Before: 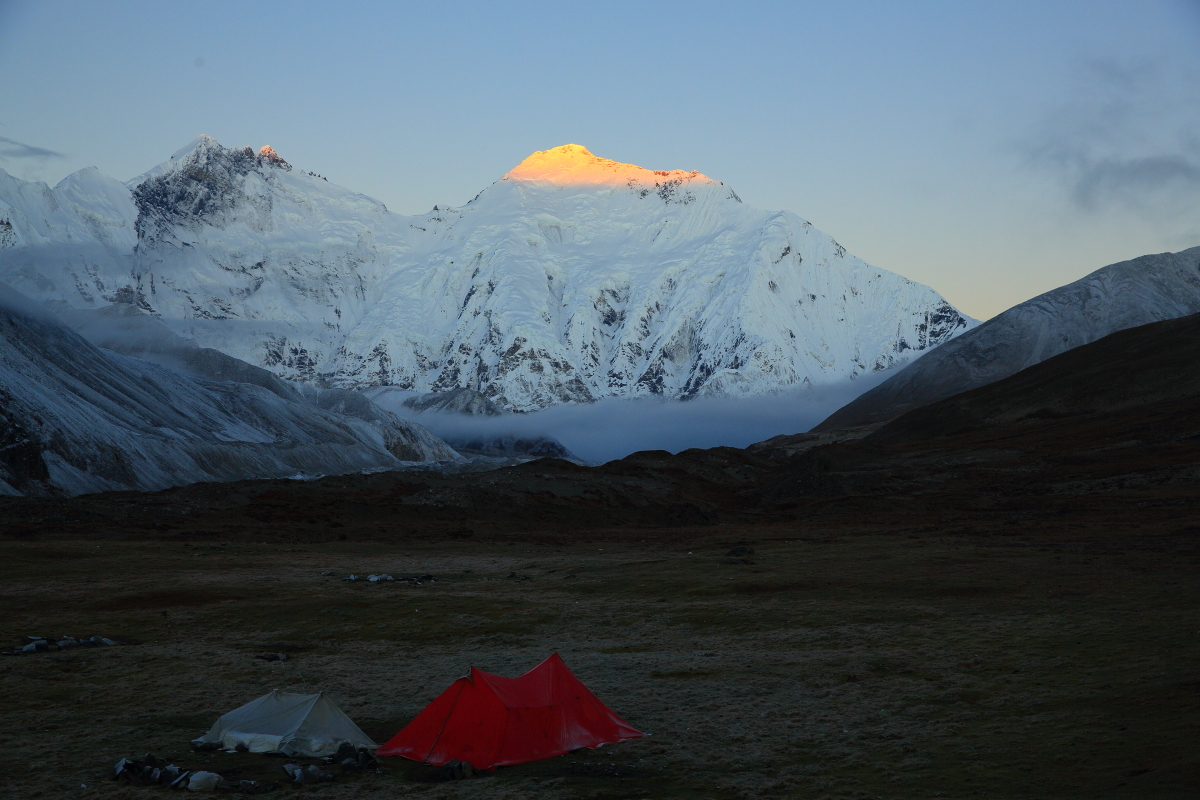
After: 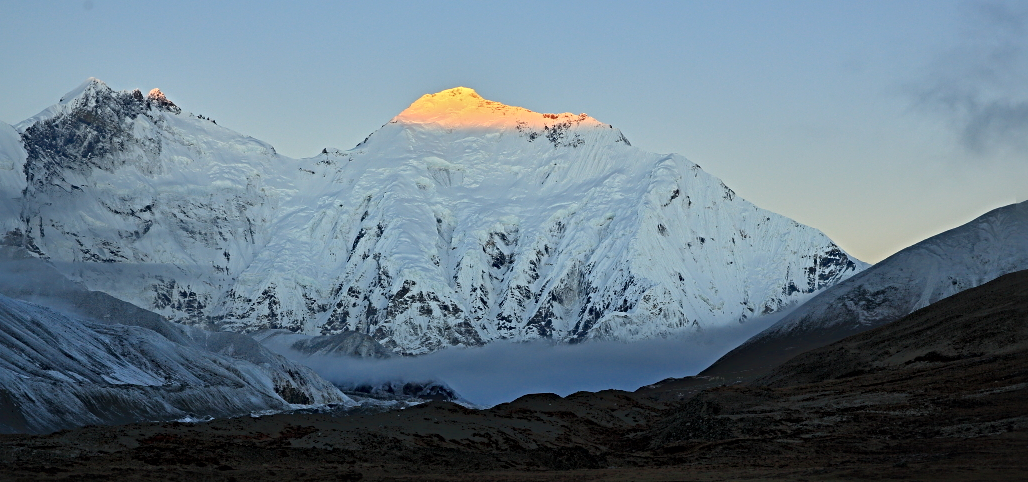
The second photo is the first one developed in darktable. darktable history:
tone equalizer: -7 EV -0.597 EV, -6 EV 1 EV, -5 EV -0.433 EV, -4 EV 0.392 EV, -3 EV 0.434 EV, -2 EV 0.175 EV, -1 EV -0.143 EV, +0 EV -0.388 EV
local contrast: mode bilateral grid, contrast 21, coarseness 49, detail 120%, midtone range 0.2
sharpen: radius 4.936
crop and rotate: left 9.281%, top 7.222%, right 5.029%, bottom 32.435%
